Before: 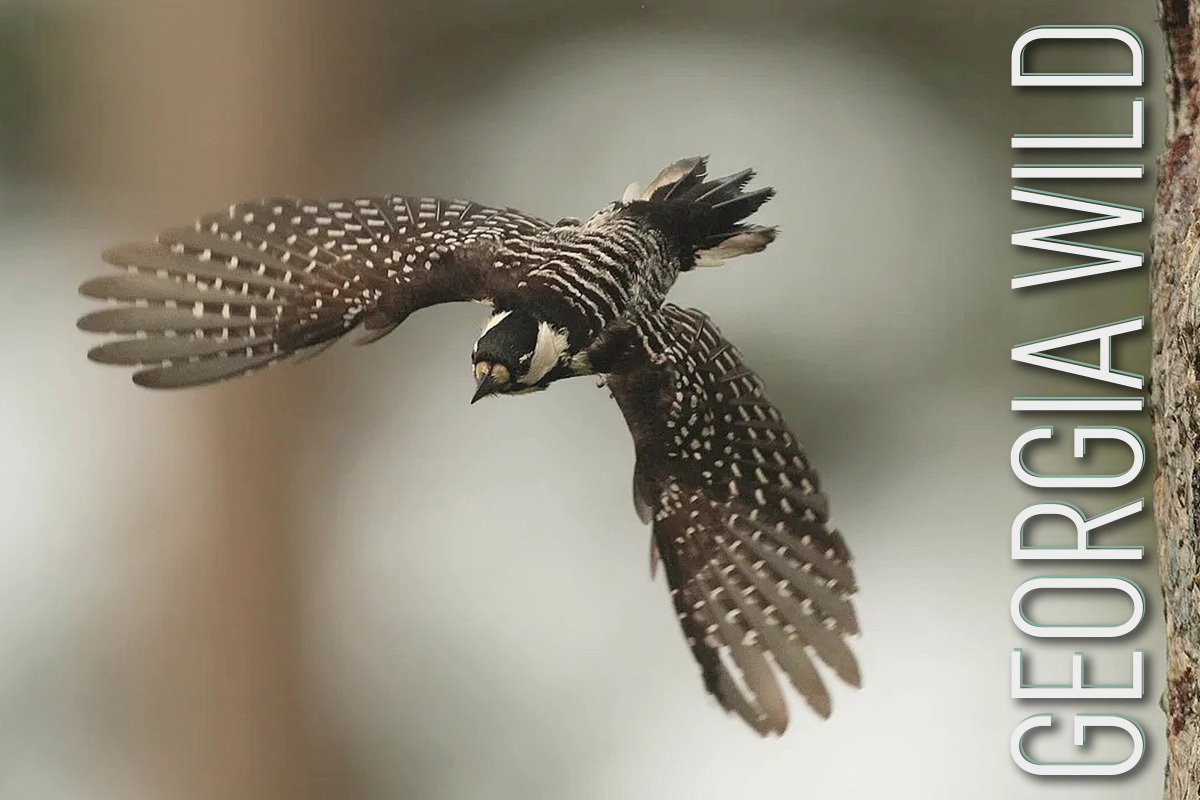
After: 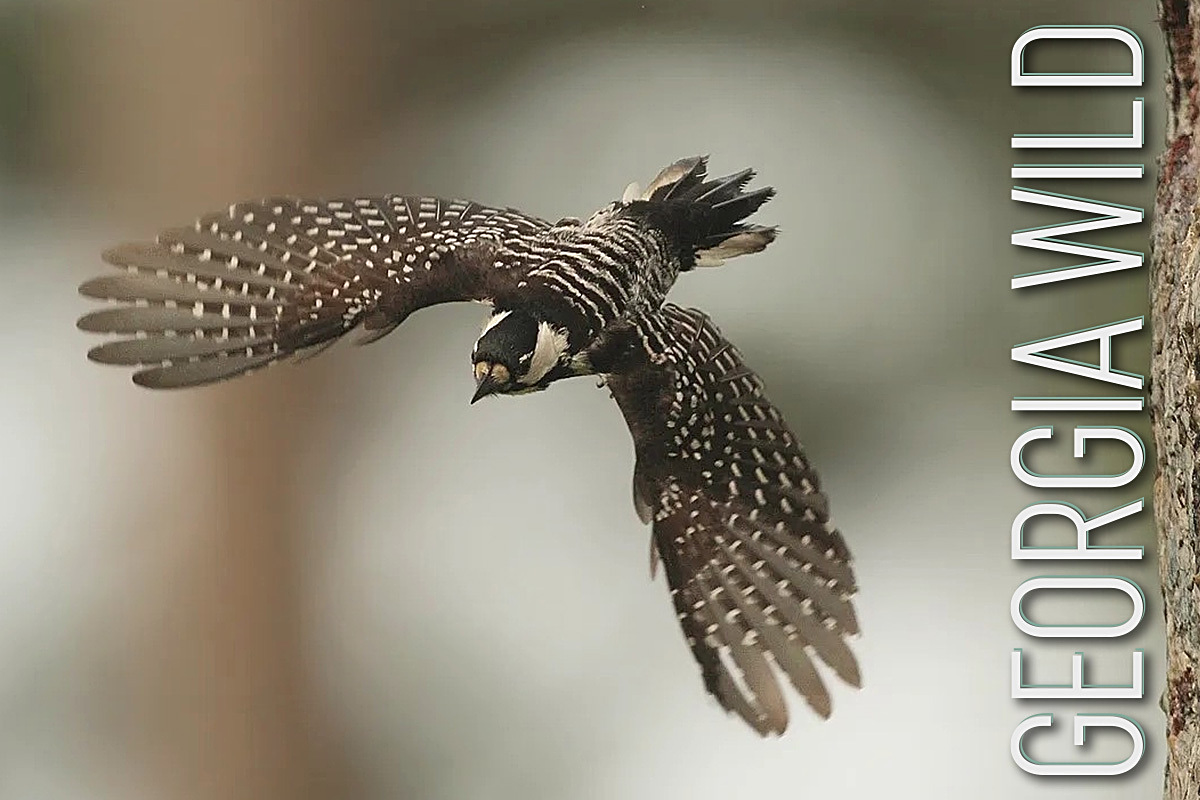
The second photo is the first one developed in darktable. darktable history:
sharpen: on, module defaults
contrast brightness saturation: contrast -0.02, brightness -0.01, saturation 0.03
